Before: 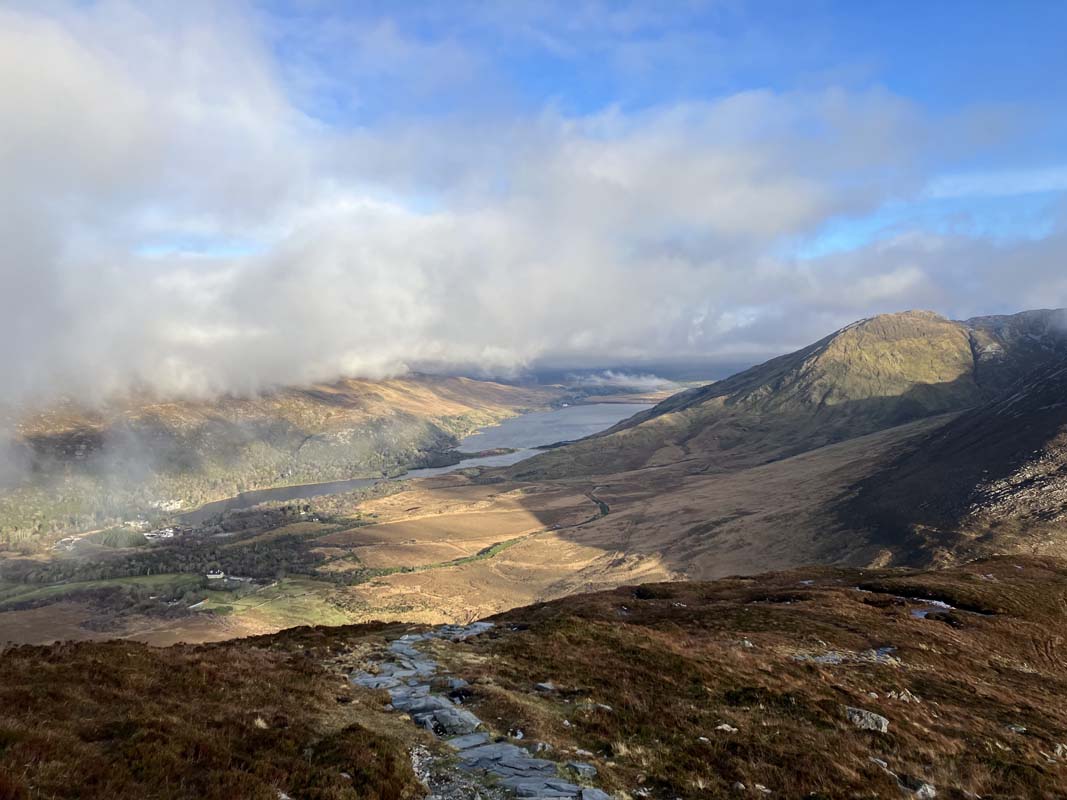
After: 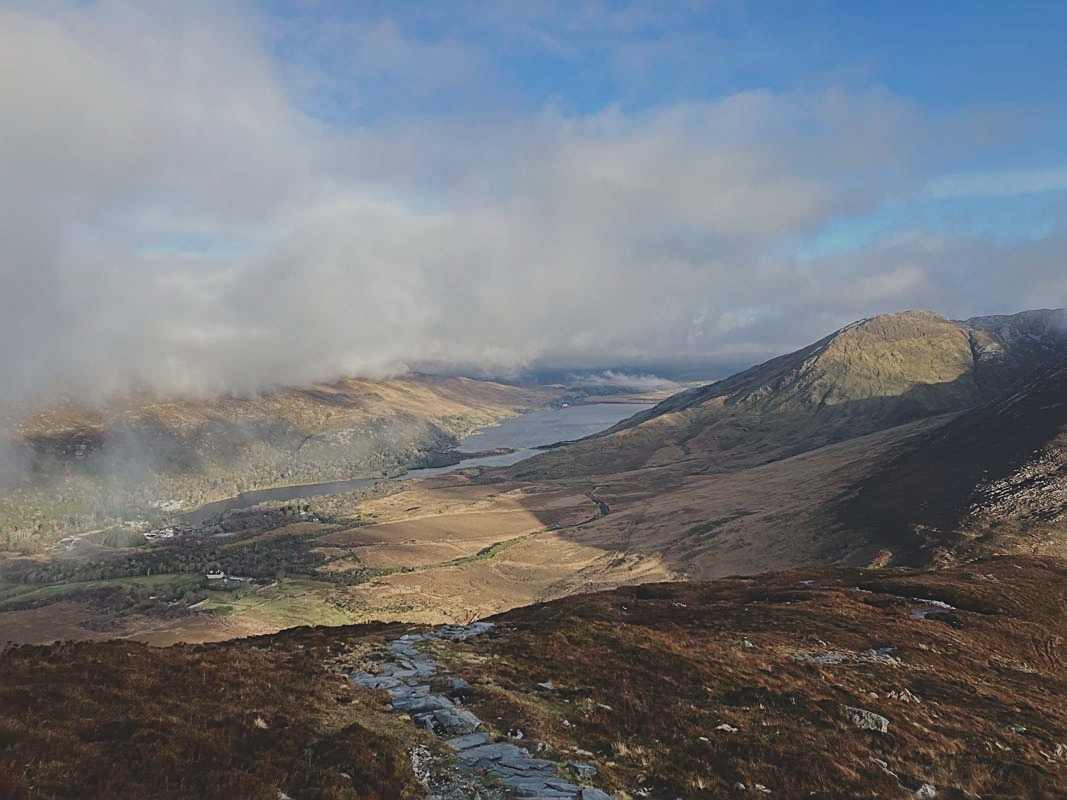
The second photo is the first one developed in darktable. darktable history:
exposure: black level correction -0.037, exposure -0.496 EV, compensate exposure bias true, compensate highlight preservation false
sharpen: on, module defaults
tone equalizer: mask exposure compensation -0.487 EV
filmic rgb: black relative exposure -7.98 EV, white relative exposure 4.05 EV, hardness 4.13, preserve chrominance no, color science v5 (2021)
